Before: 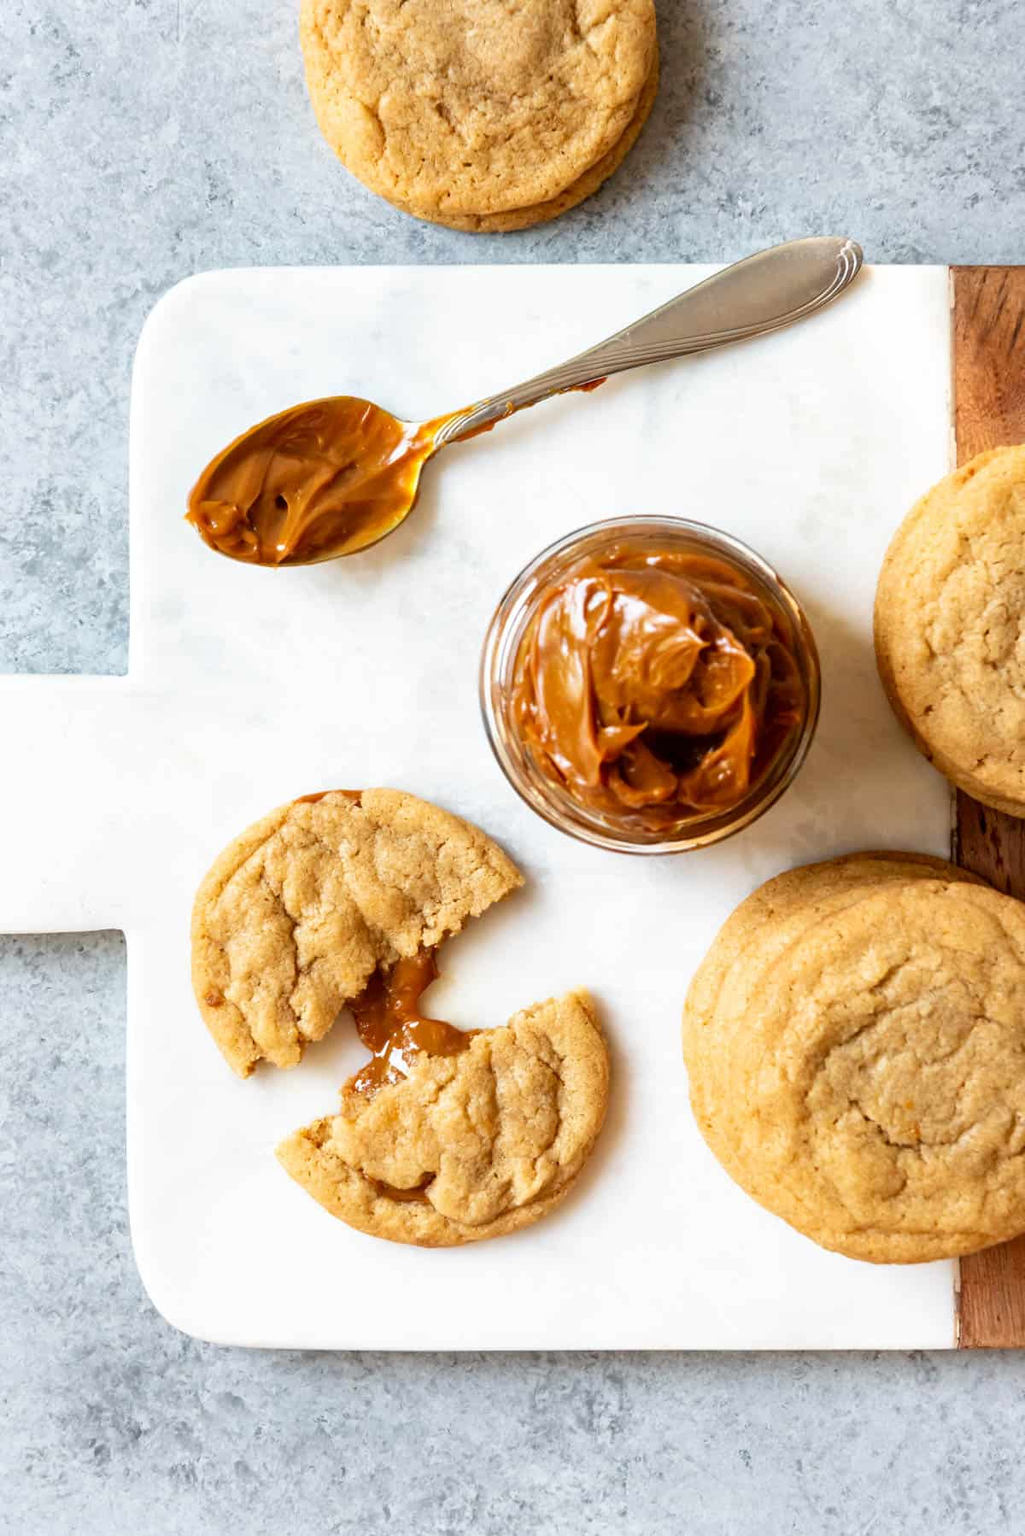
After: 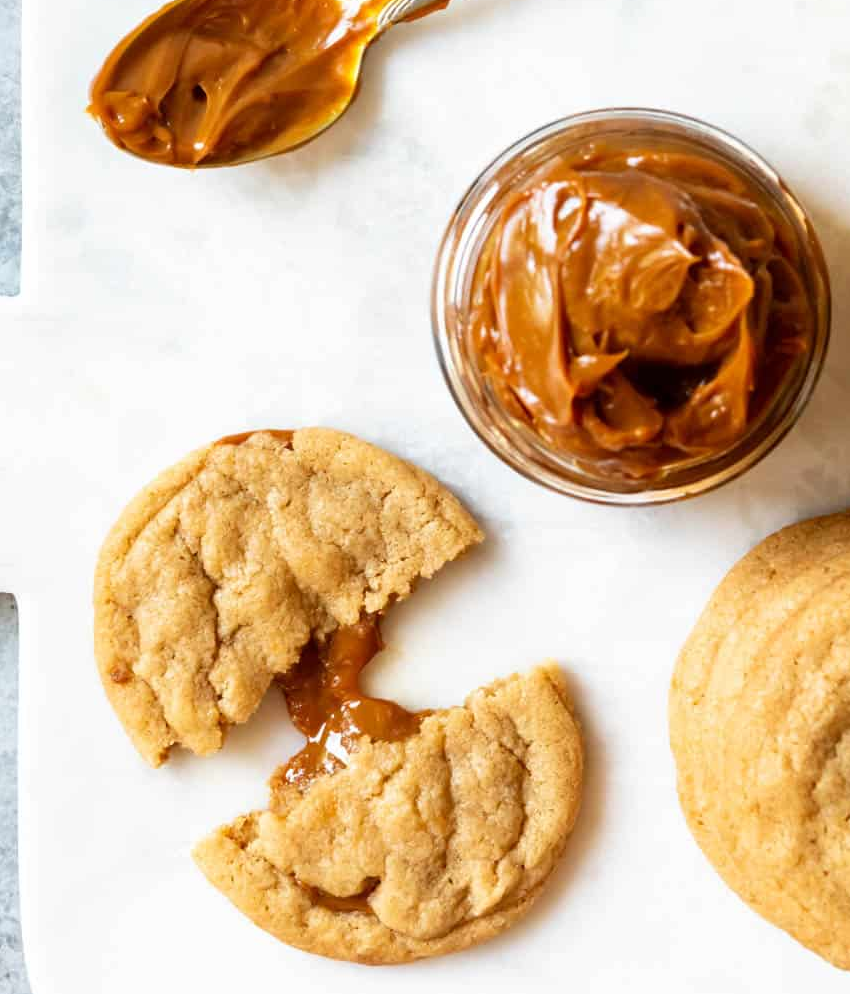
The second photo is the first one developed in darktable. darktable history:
crop: left 10.889%, top 27.561%, right 18.255%, bottom 17.106%
